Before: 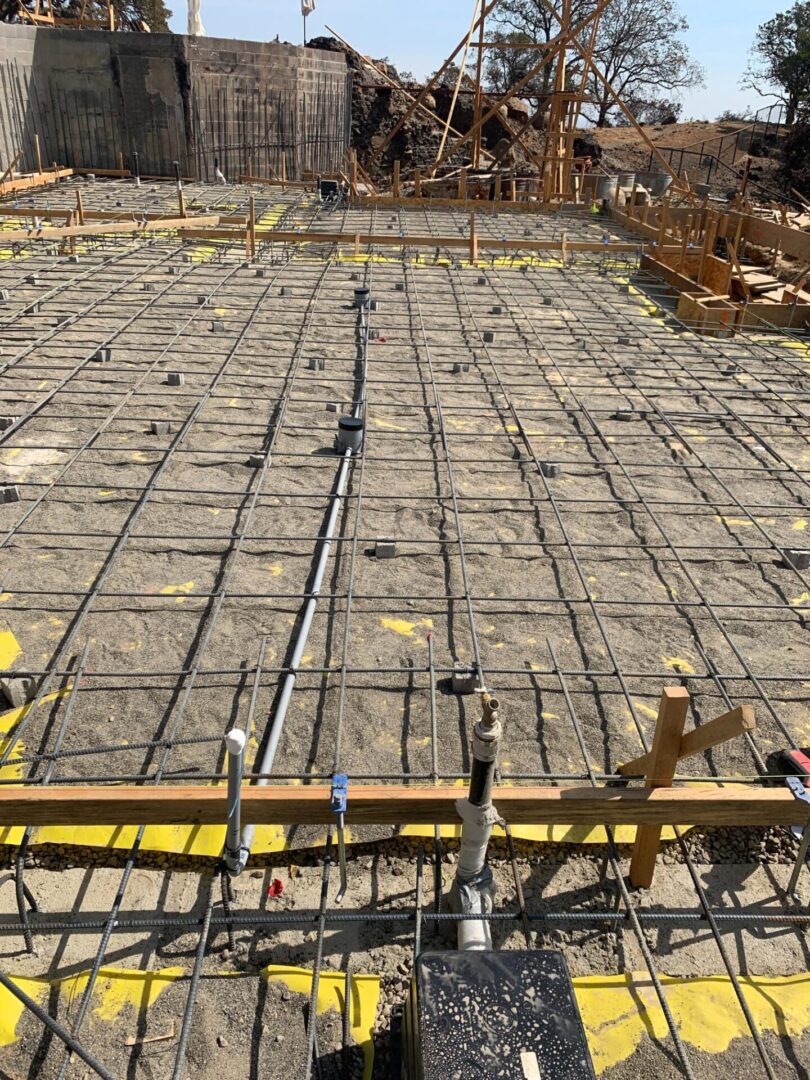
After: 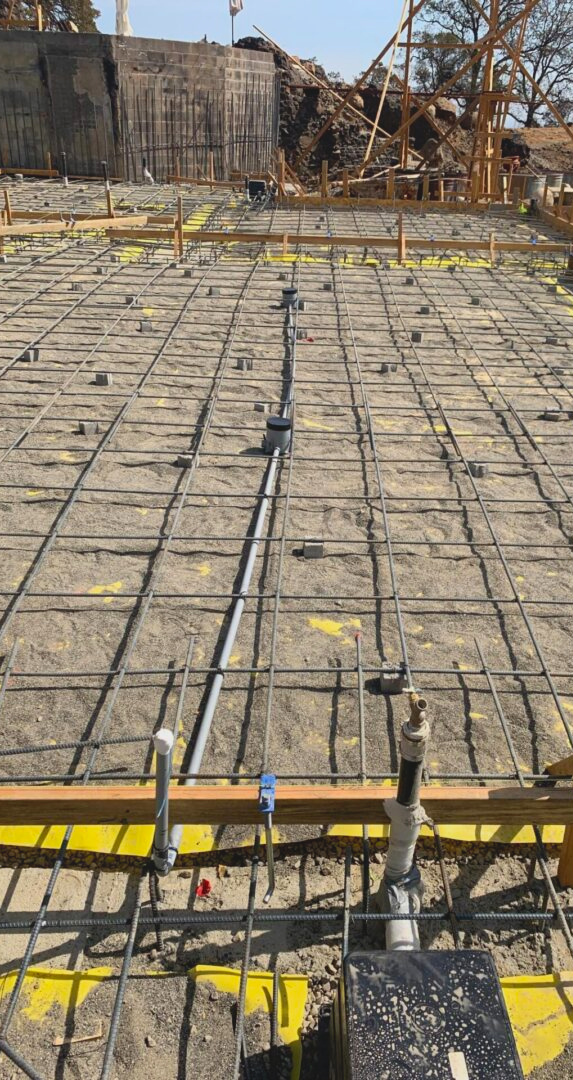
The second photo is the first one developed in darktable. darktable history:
crop and rotate: left 8.998%, right 20.159%
contrast brightness saturation: contrast 0.1, brightness 0.028, saturation 0.089
local contrast: highlights 68%, shadows 67%, detail 84%, midtone range 0.325
